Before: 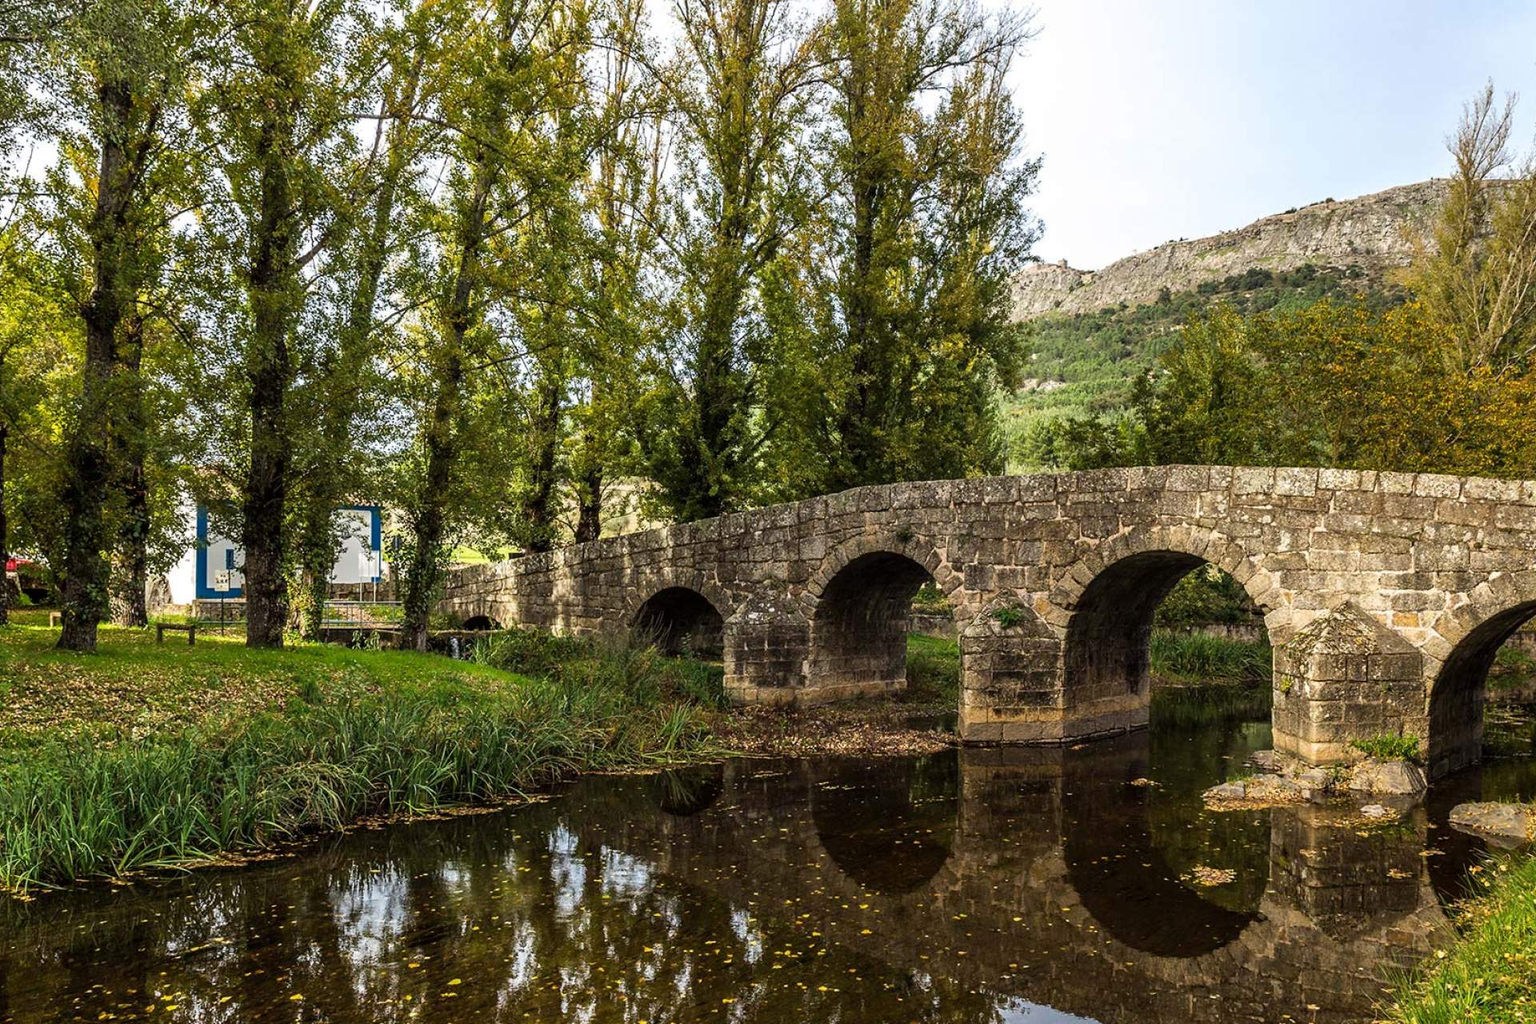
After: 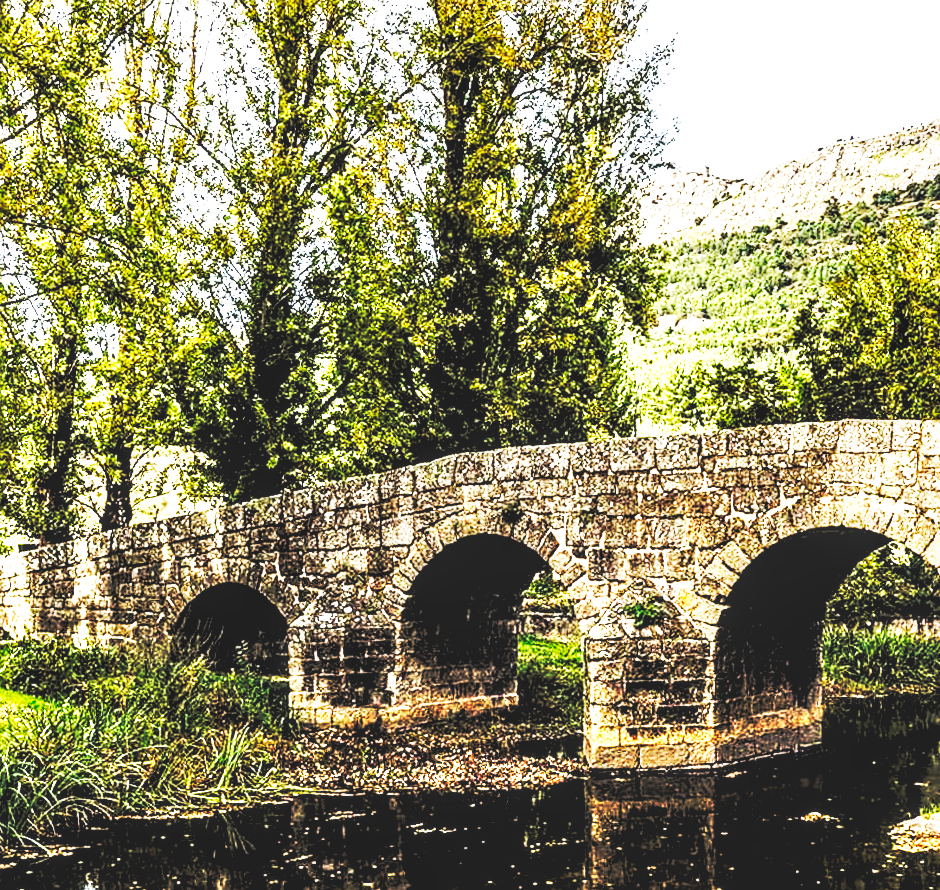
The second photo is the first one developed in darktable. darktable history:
exposure: black level correction 0, exposure 0.7 EV, compensate exposure bias true, compensate highlight preservation false
crop: left 32.075%, top 10.976%, right 18.355%, bottom 17.596%
rgb levels: levels [[0.034, 0.472, 0.904], [0, 0.5, 1], [0, 0.5, 1]]
local contrast: detail 142%
base curve: curves: ch0 [(0, 0.015) (0.085, 0.116) (0.134, 0.298) (0.19, 0.545) (0.296, 0.764) (0.599, 0.982) (1, 1)], preserve colors none
rotate and perspective: rotation -1°, crop left 0.011, crop right 0.989, crop top 0.025, crop bottom 0.975
sharpen: on, module defaults
